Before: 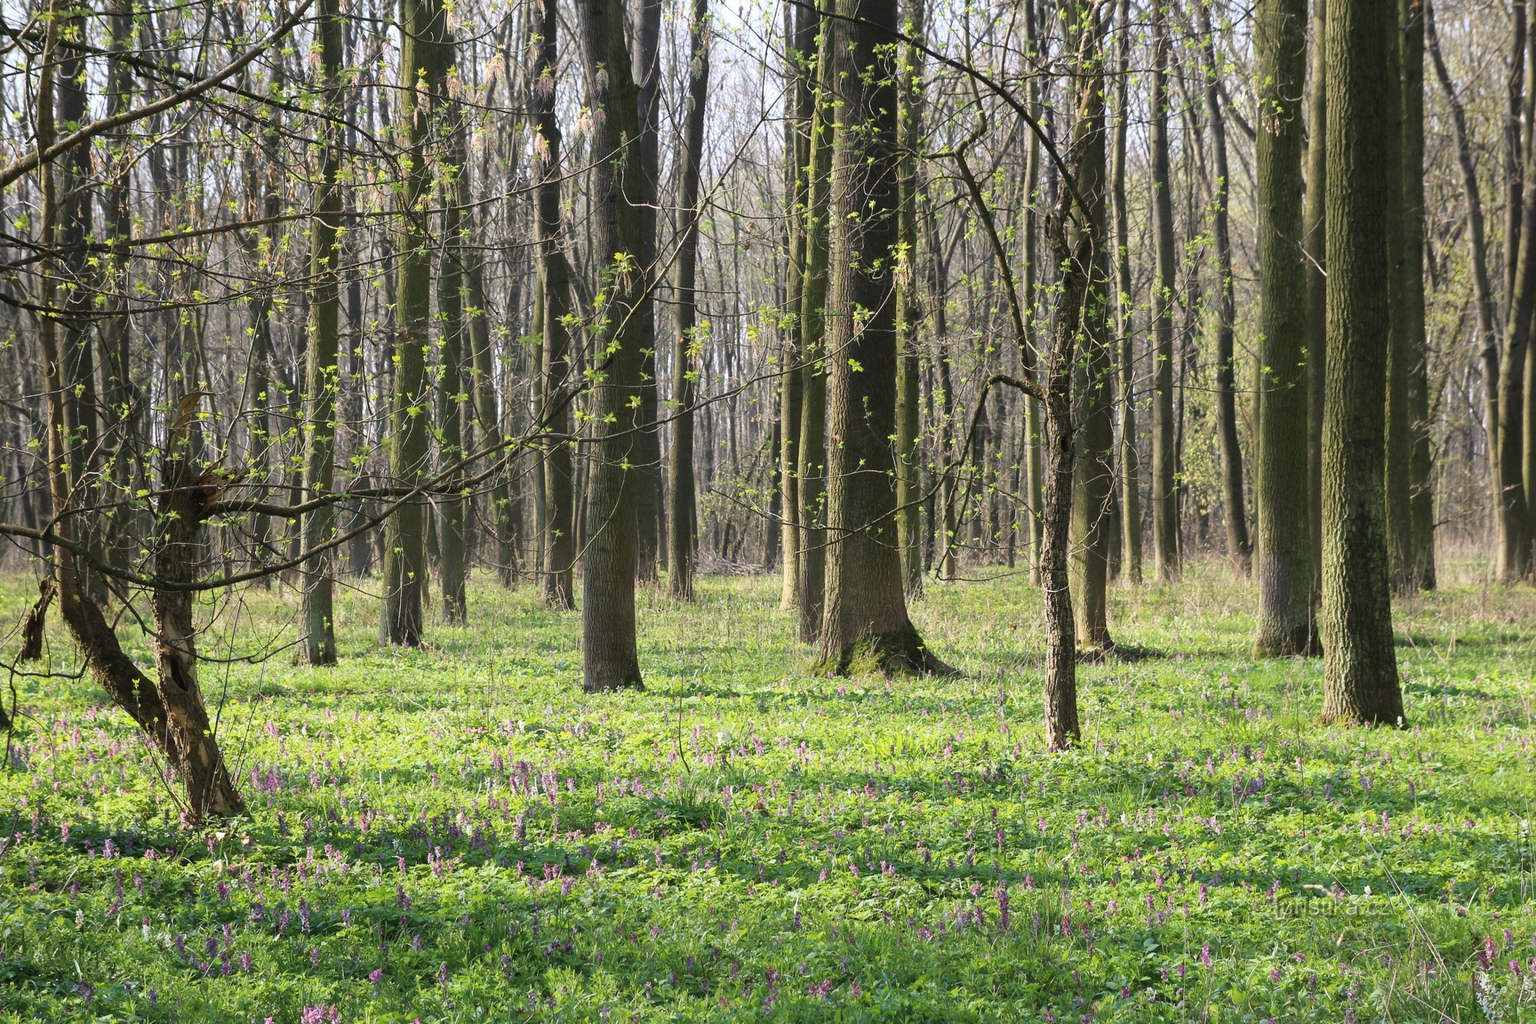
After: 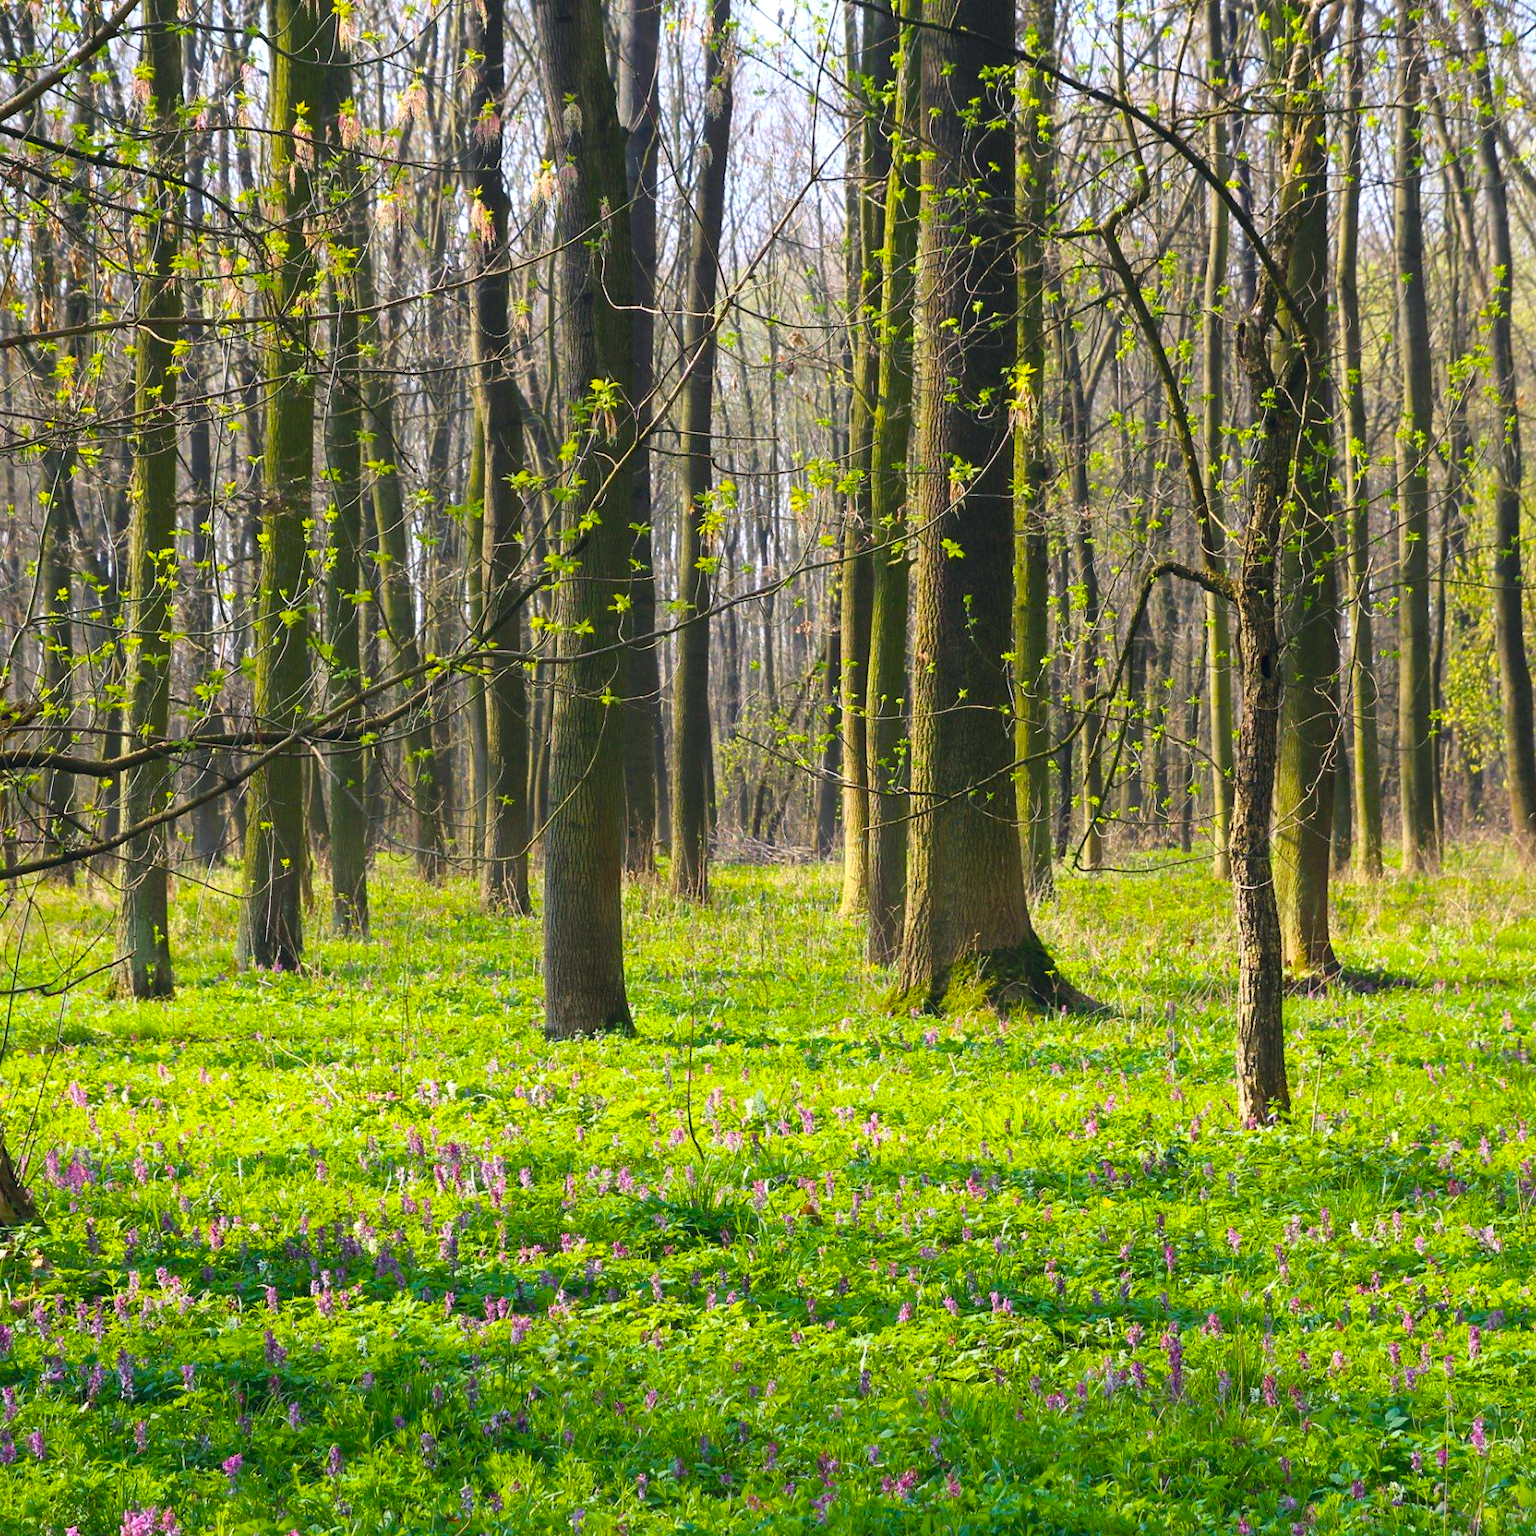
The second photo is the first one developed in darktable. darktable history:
crop and rotate: left 14.38%, right 18.959%
color balance rgb: global offset › chroma 0.058%, global offset › hue 253.1°, perceptual saturation grading › global saturation 31.144%, perceptual brilliance grading › global brilliance 3.292%, global vibrance 50.321%
